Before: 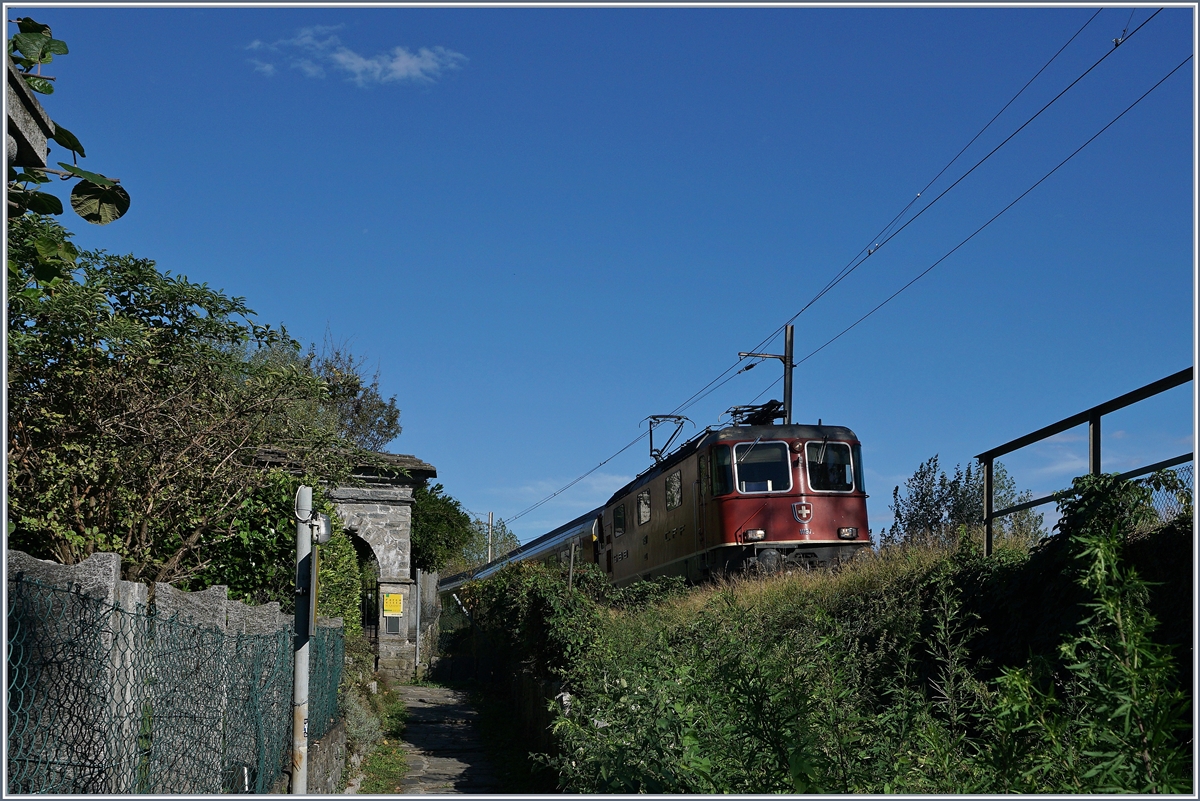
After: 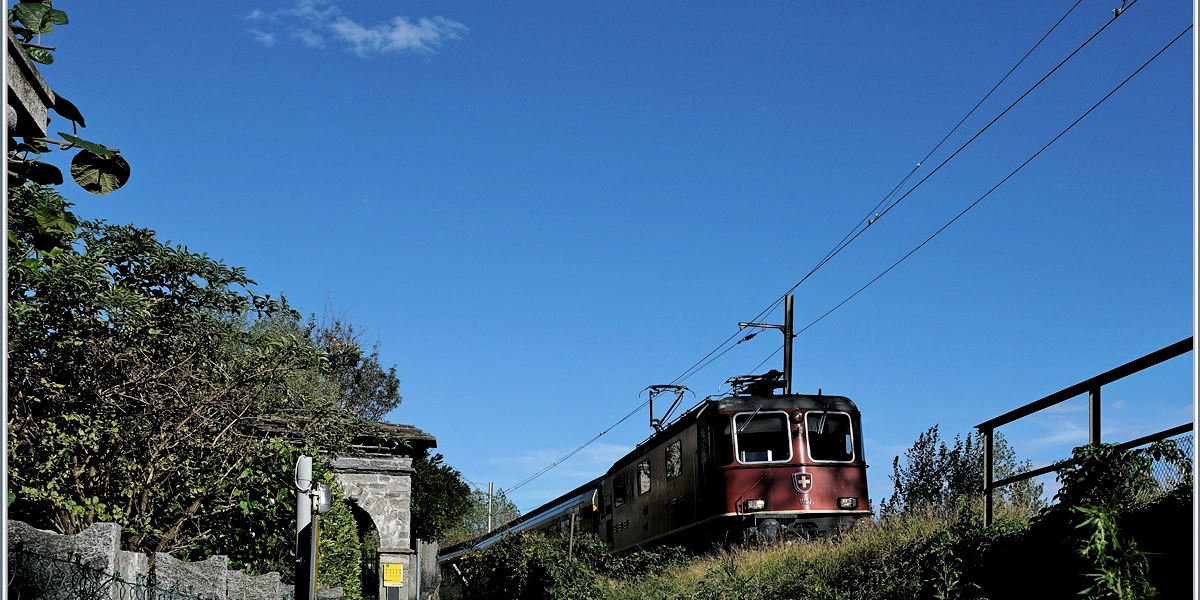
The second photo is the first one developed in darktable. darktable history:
crop: top 3.857%, bottom 21.132%
rgb levels: levels [[0.01, 0.419, 0.839], [0, 0.5, 1], [0, 0.5, 1]]
tone curve: curves: ch0 [(0.021, 0) (0.104, 0.052) (0.496, 0.526) (0.737, 0.783) (1, 1)], color space Lab, linked channels, preserve colors none
tone equalizer: on, module defaults
